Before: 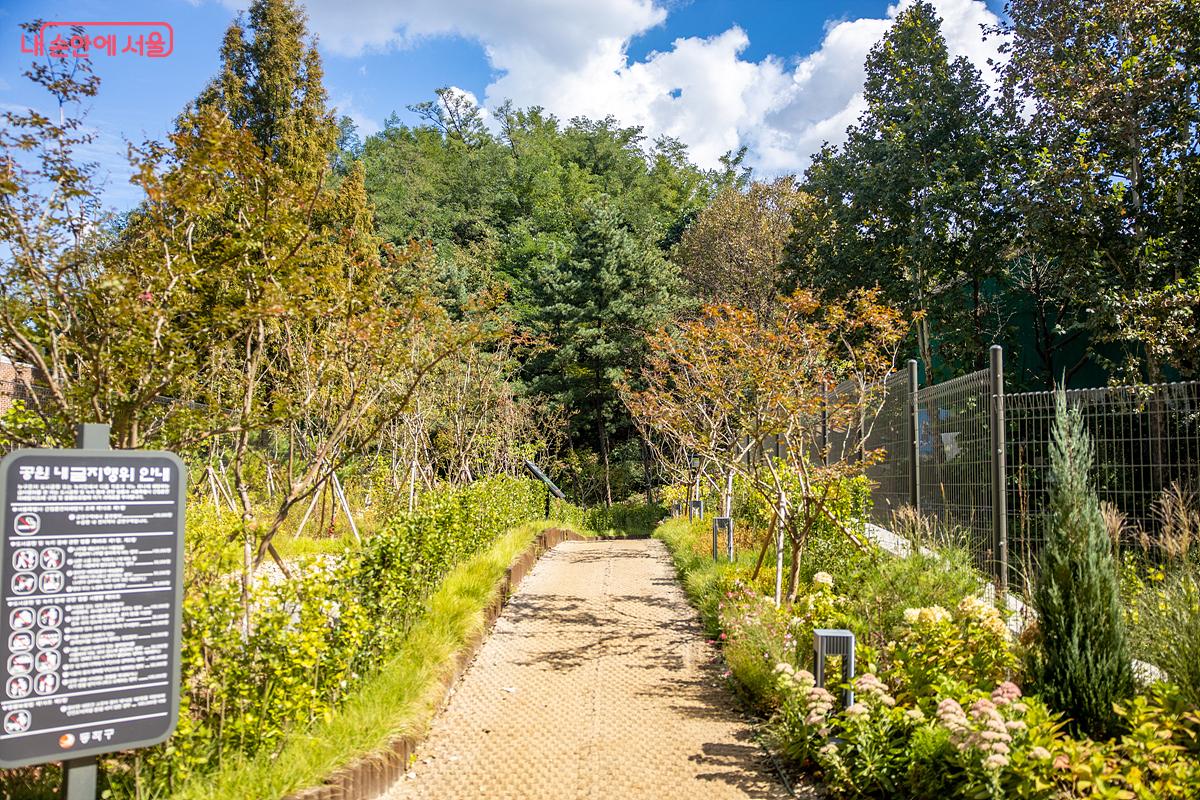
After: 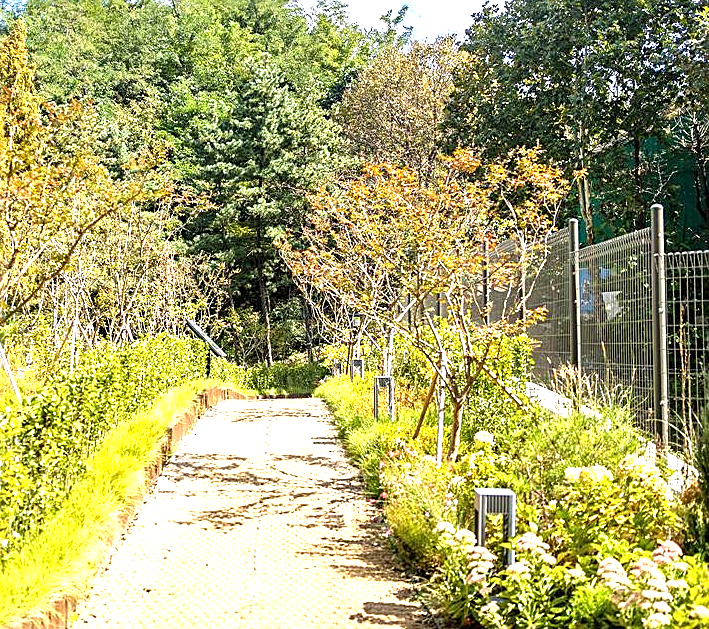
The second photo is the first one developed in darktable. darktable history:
local contrast: highlights 100%, shadows 100%, detail 120%, midtone range 0.2
crop and rotate: left 28.256%, top 17.734%, right 12.656%, bottom 3.573%
exposure: black level correction 0, exposure 1.2 EV, compensate exposure bias true, compensate highlight preservation false
sharpen: on, module defaults
